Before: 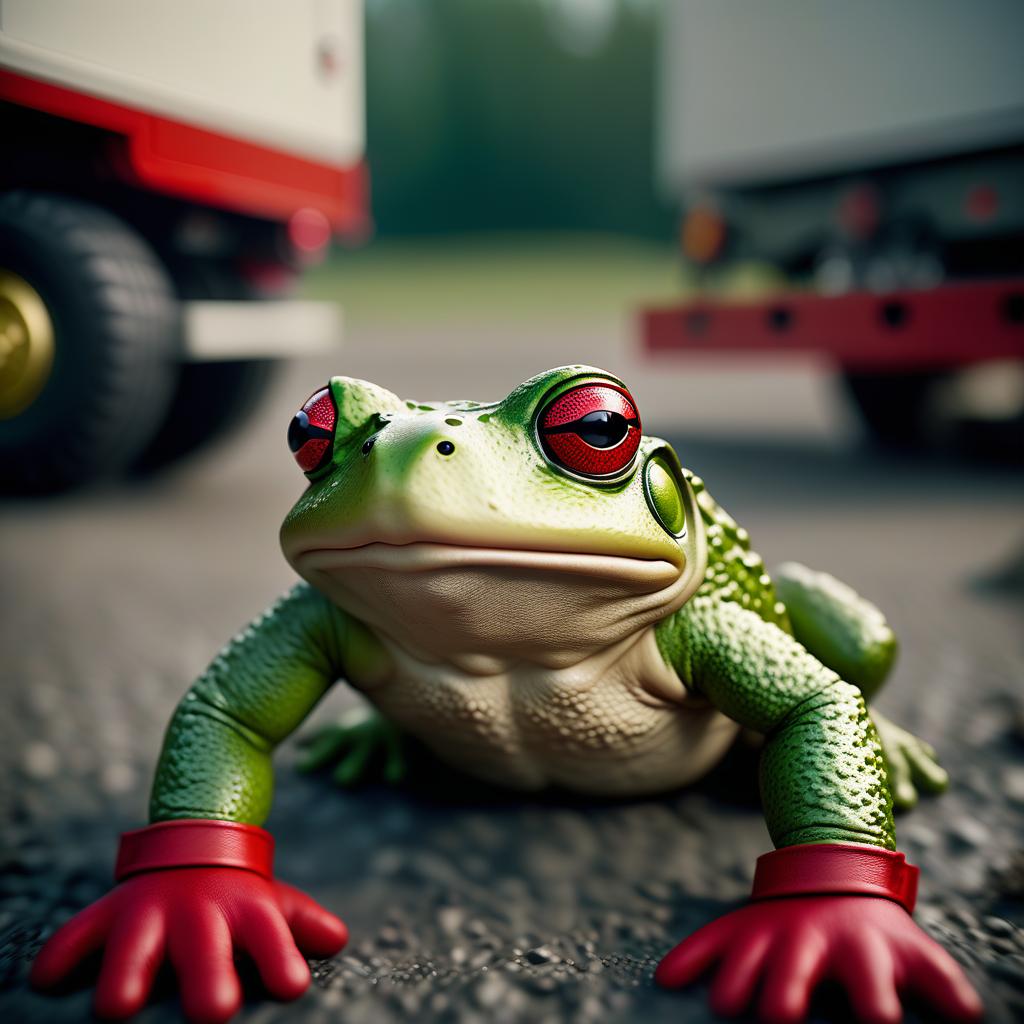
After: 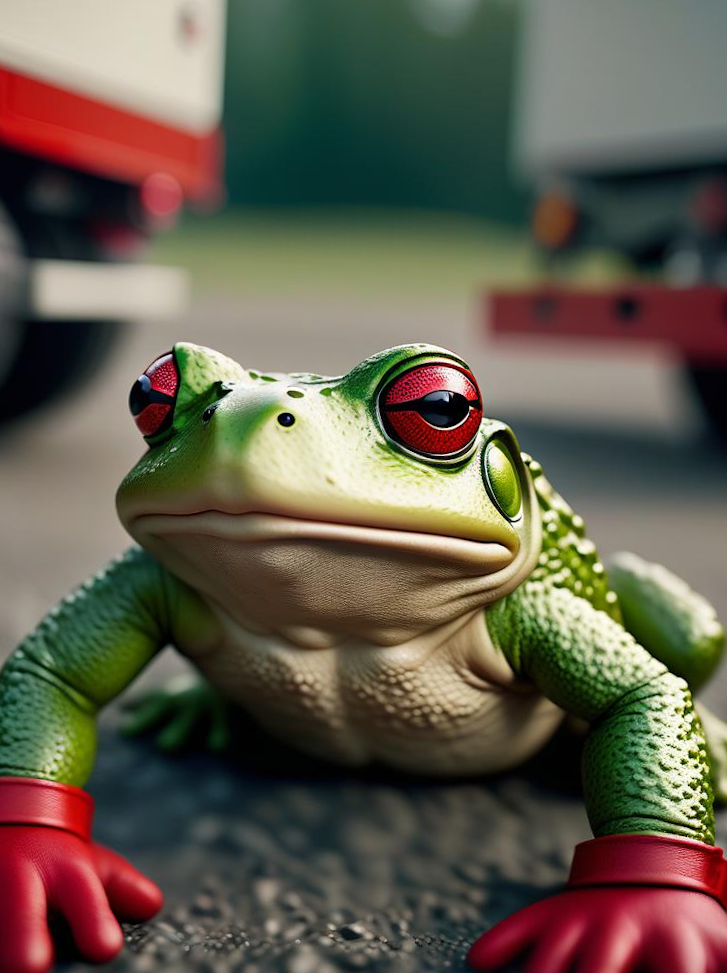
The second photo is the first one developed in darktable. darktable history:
crop and rotate: angle -3.02°, left 14.248%, top 0.027%, right 11.027%, bottom 0.043%
